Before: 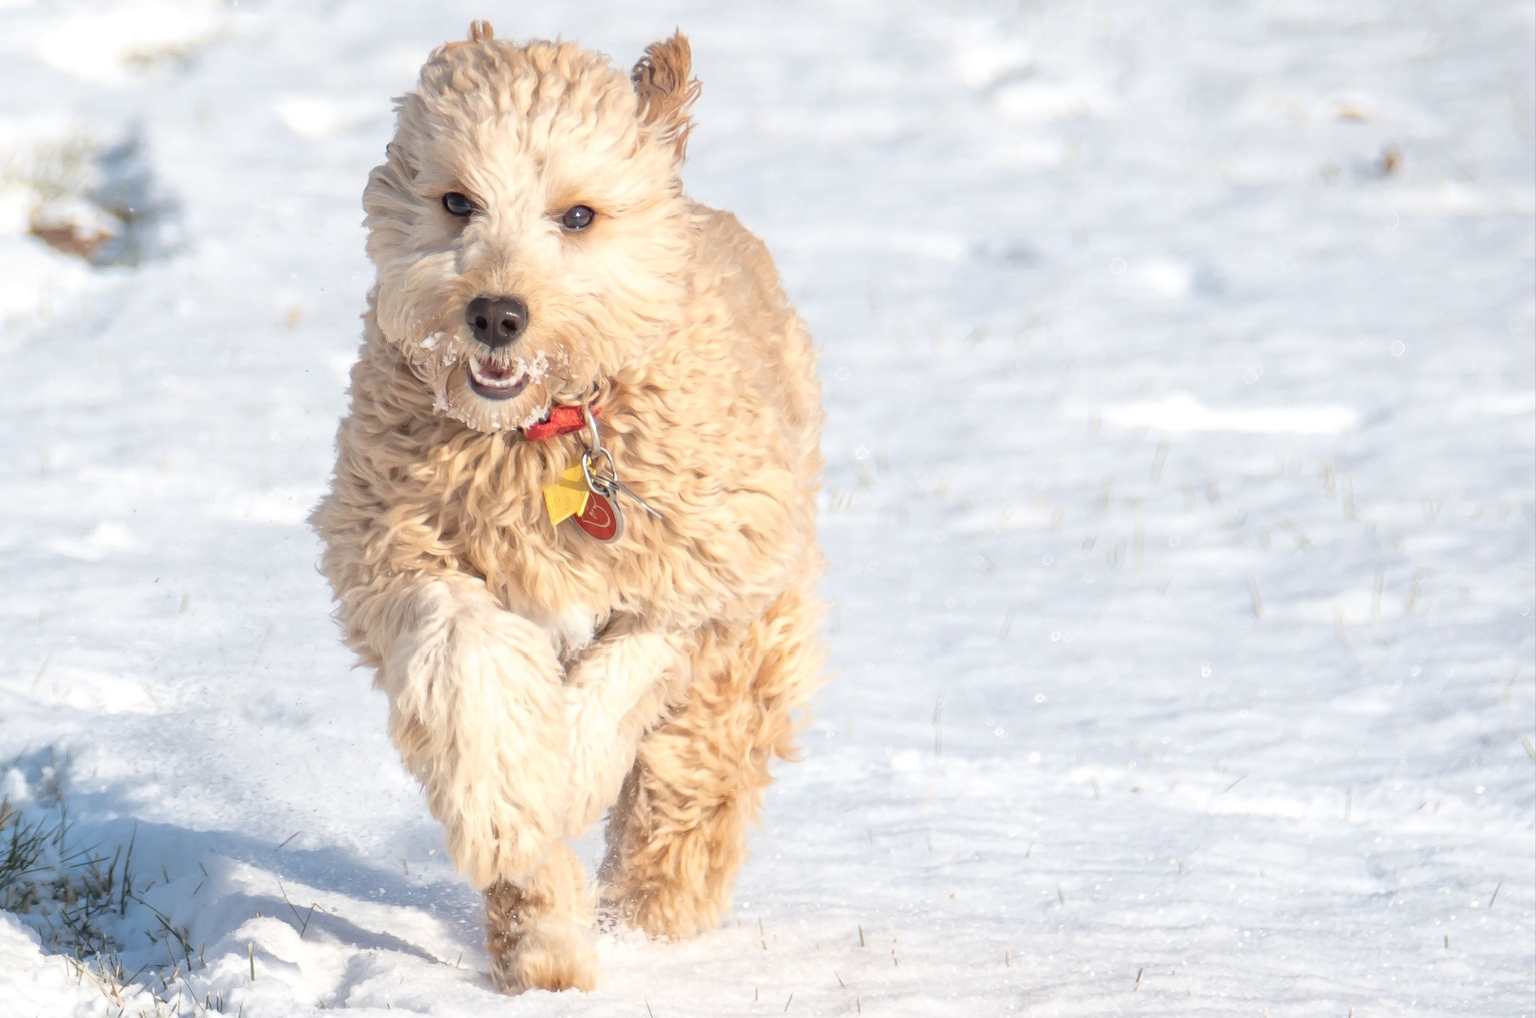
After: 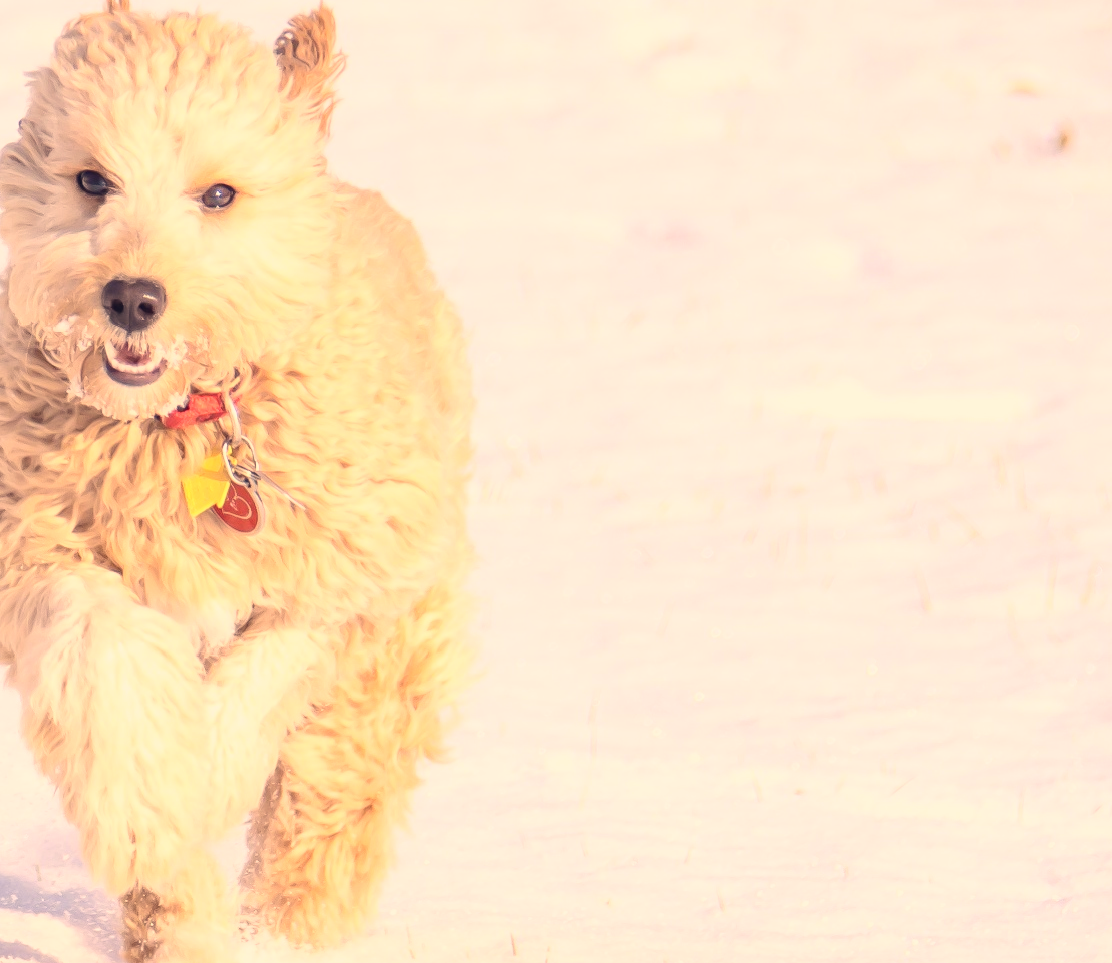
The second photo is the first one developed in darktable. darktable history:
contrast brightness saturation: contrast 0.24, brightness 0.26, saturation 0.39
color correction: highlights a* 19.59, highlights b* 27.49, shadows a* 3.46, shadows b* -17.28, saturation 0.73
crop and rotate: left 24.034%, top 2.838%, right 6.406%, bottom 6.299%
